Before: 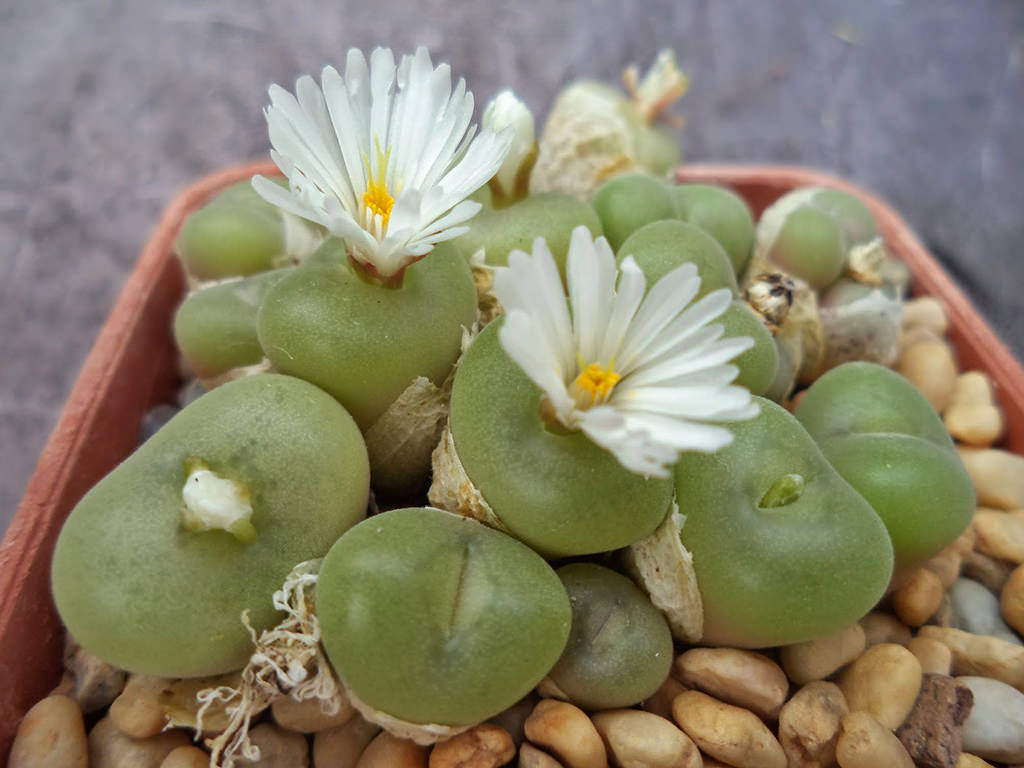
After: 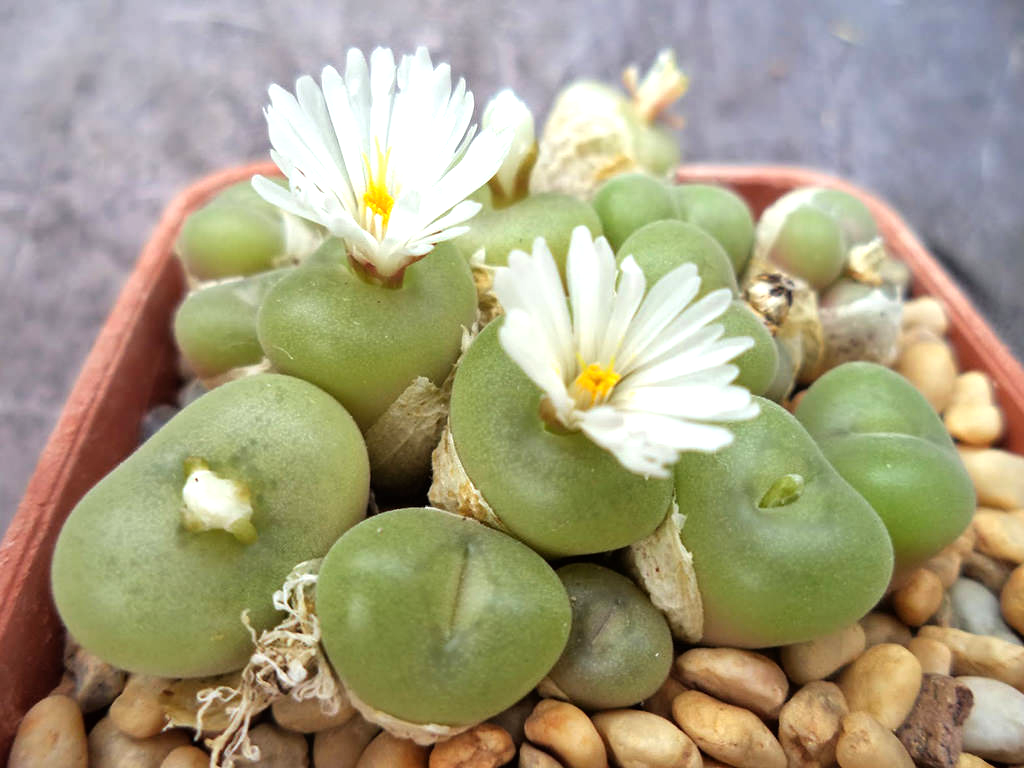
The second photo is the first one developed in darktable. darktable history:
tone equalizer: -8 EV -0.756 EV, -7 EV -0.687 EV, -6 EV -0.565 EV, -5 EV -0.398 EV, -3 EV 0.386 EV, -2 EV 0.6 EV, -1 EV 0.677 EV, +0 EV 0.723 EV
